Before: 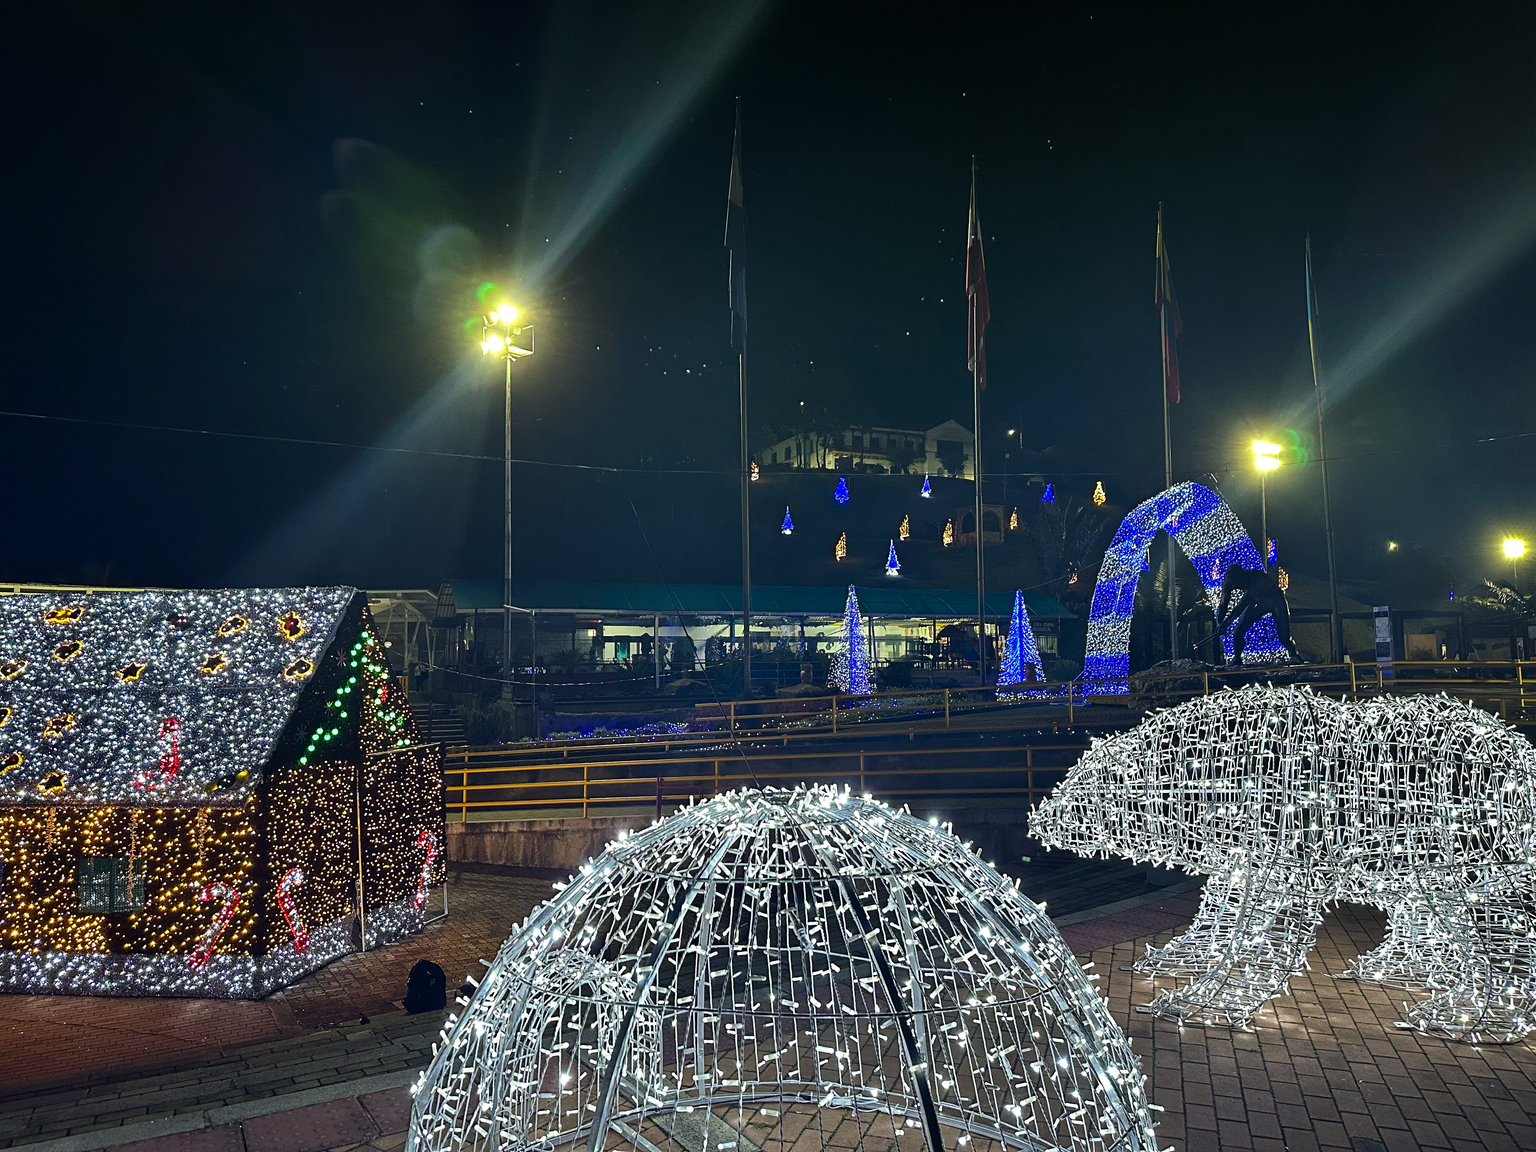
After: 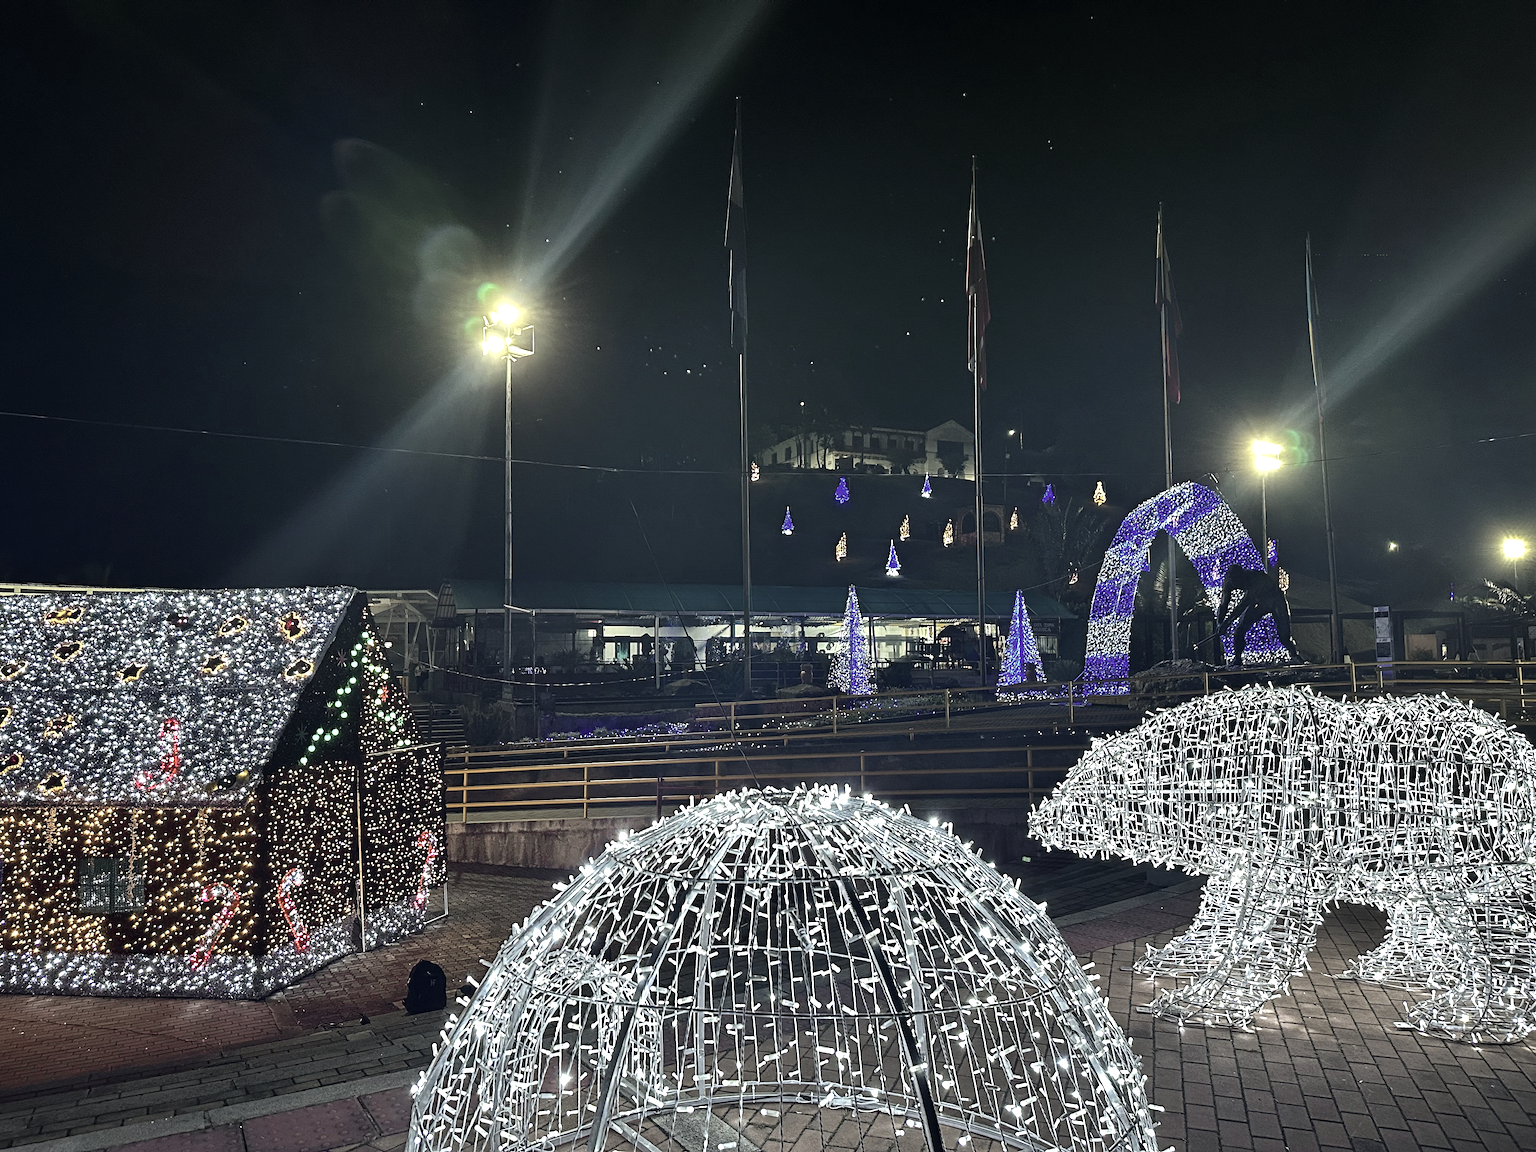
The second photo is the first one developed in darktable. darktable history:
exposure: exposure 0.379 EV, compensate exposure bias true, compensate highlight preservation false
color zones: curves: ch0 [(0, 0.6) (0.129, 0.508) (0.193, 0.483) (0.429, 0.5) (0.571, 0.5) (0.714, 0.5) (0.857, 0.5) (1, 0.6)]; ch1 [(0, 0.481) (0.112, 0.245) (0.213, 0.223) (0.429, 0.233) (0.571, 0.231) (0.683, 0.242) (0.857, 0.296) (1, 0.481)]
